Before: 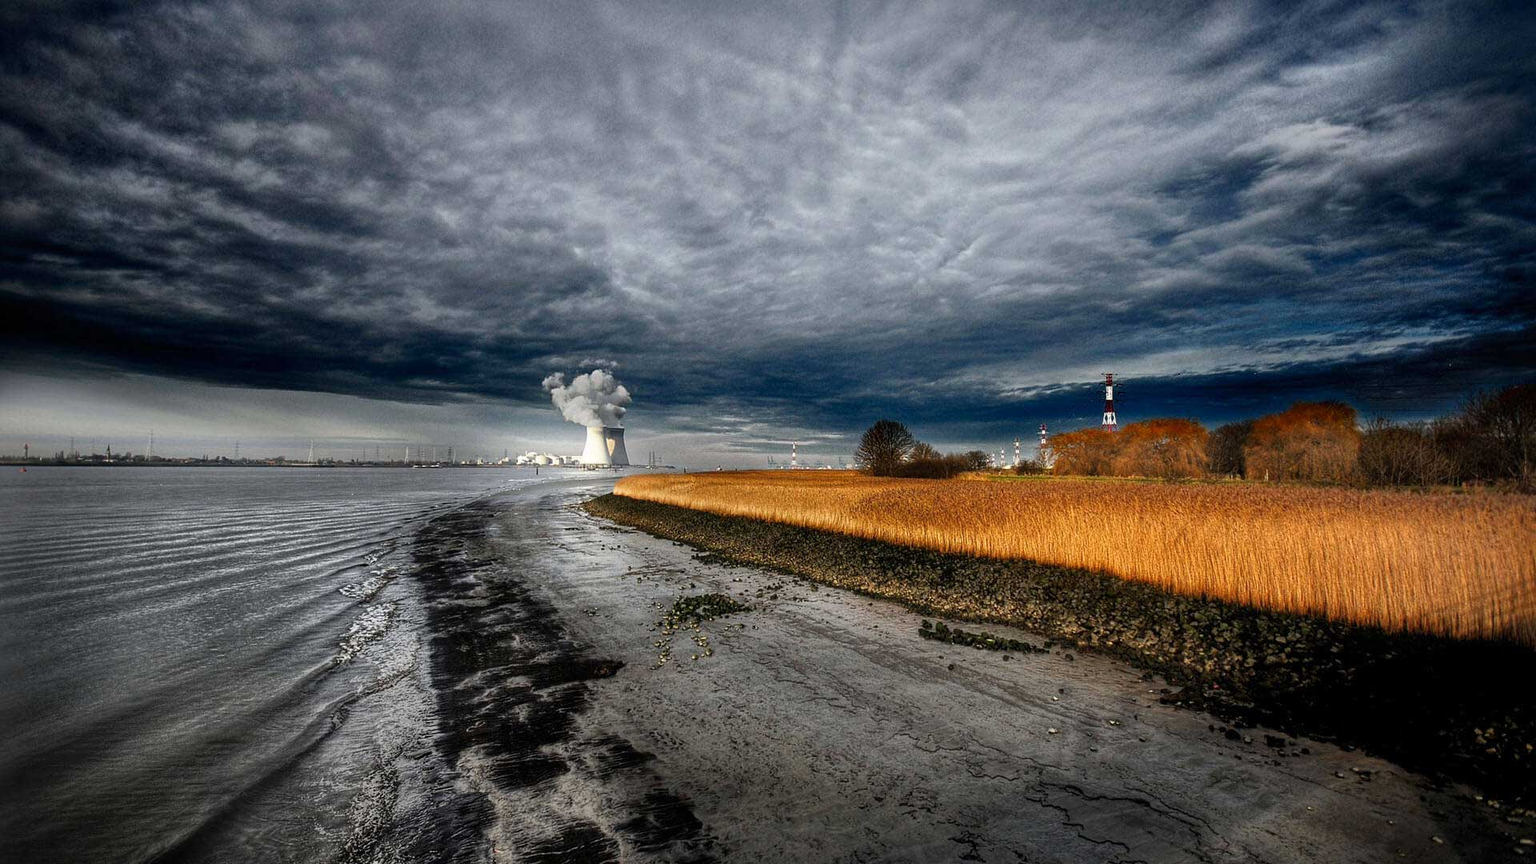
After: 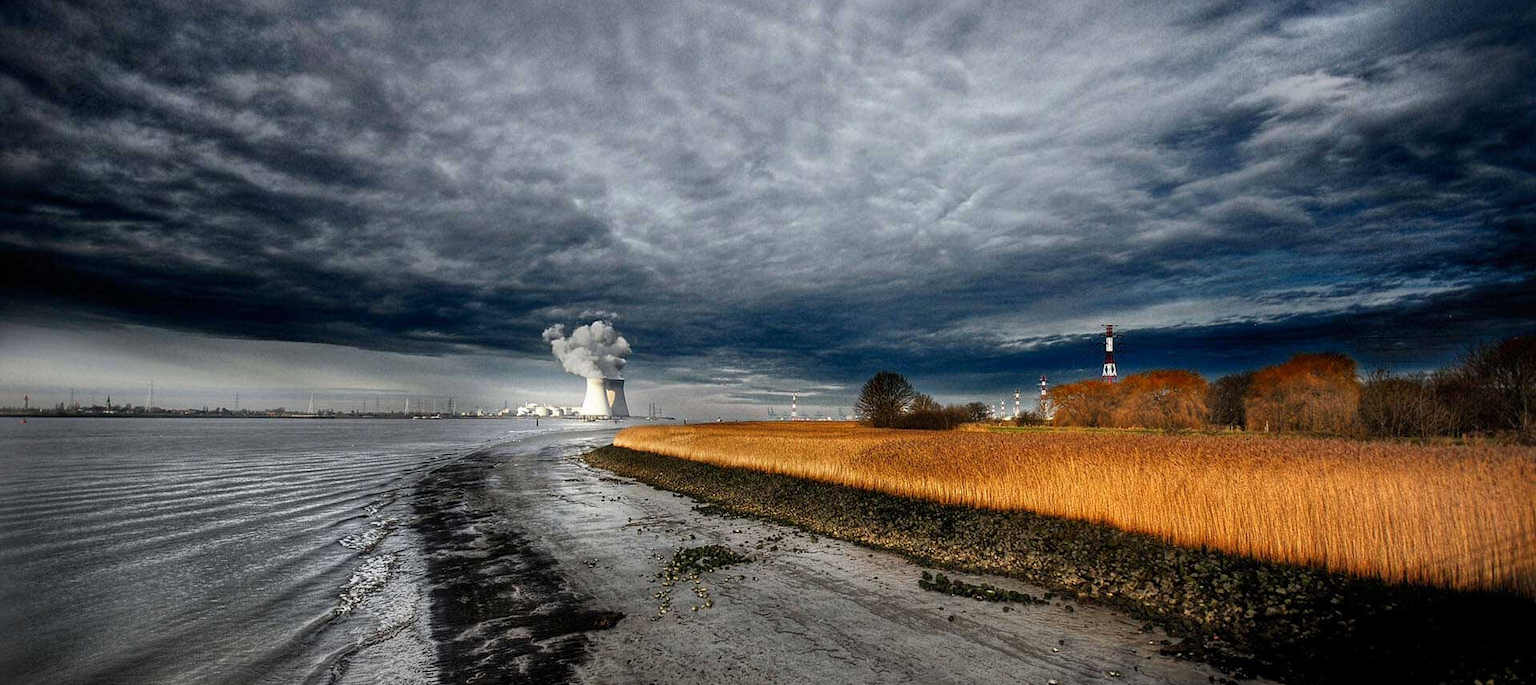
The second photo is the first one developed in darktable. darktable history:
crop and rotate: top 5.663%, bottom 14.922%
